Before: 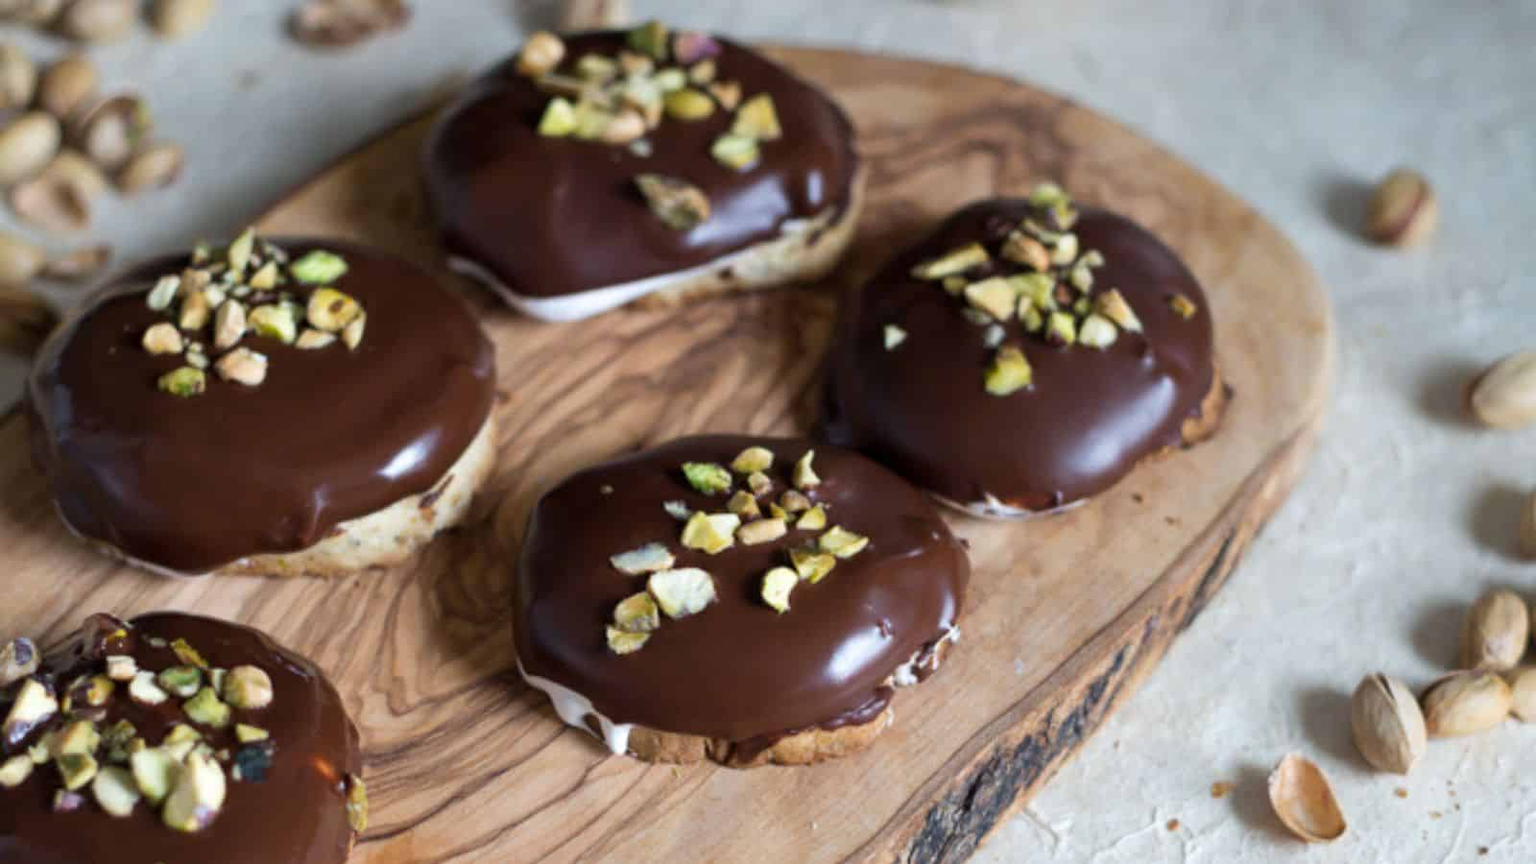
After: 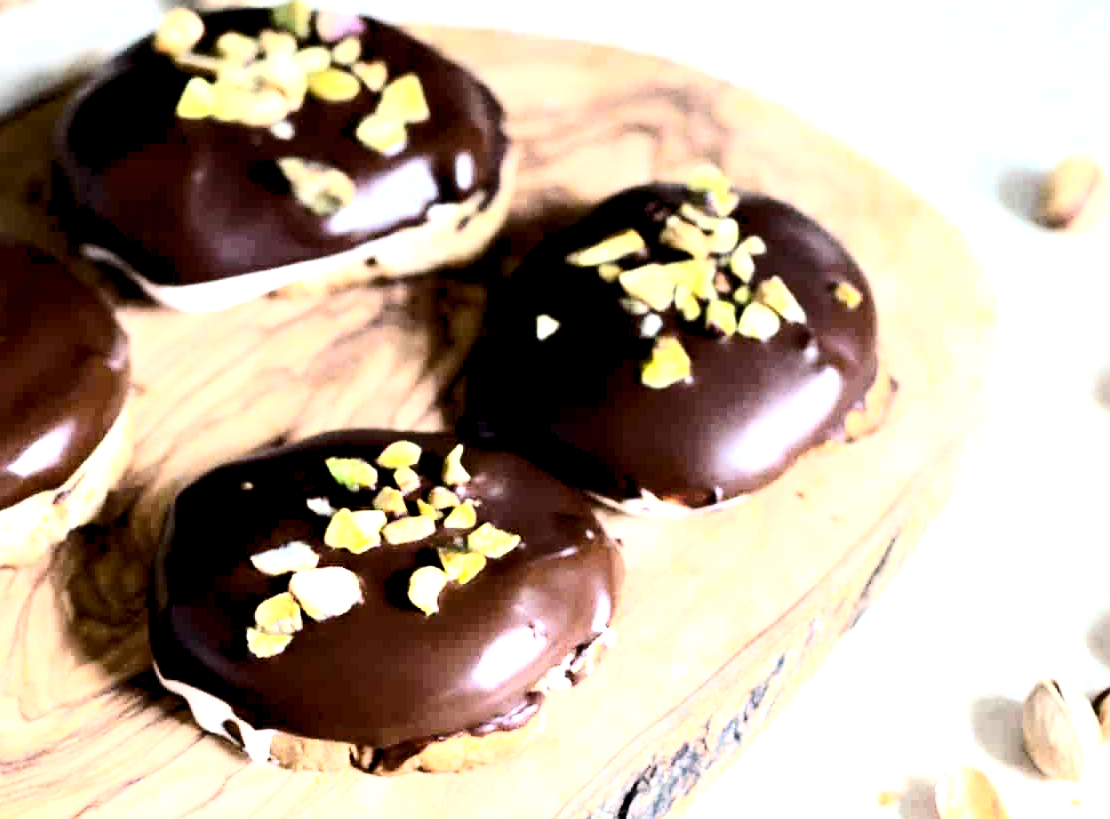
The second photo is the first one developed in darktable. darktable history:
crop and rotate: left 24.121%, top 2.667%, right 6.451%, bottom 6.228%
tone curve: curves: ch0 [(0, 0) (0.003, 0.003) (0.011, 0.013) (0.025, 0.028) (0.044, 0.05) (0.069, 0.079) (0.1, 0.113) (0.136, 0.154) (0.177, 0.201) (0.224, 0.268) (0.277, 0.38) (0.335, 0.486) (0.399, 0.588) (0.468, 0.688) (0.543, 0.787) (0.623, 0.854) (0.709, 0.916) (0.801, 0.957) (0.898, 0.978) (1, 1)], color space Lab, independent channels, preserve colors none
levels: levels [0.016, 0.484, 0.953]
exposure: black level correction 0.012, exposure 0.7 EV, compensate highlight preservation false
tone equalizer: -8 EV -0.751 EV, -7 EV -0.67 EV, -6 EV -0.619 EV, -5 EV -0.416 EV, -3 EV 0.376 EV, -2 EV 0.6 EV, -1 EV 0.68 EV, +0 EV 0.734 EV, smoothing diameter 2.22%, edges refinement/feathering 21.01, mask exposure compensation -1.57 EV, filter diffusion 5
